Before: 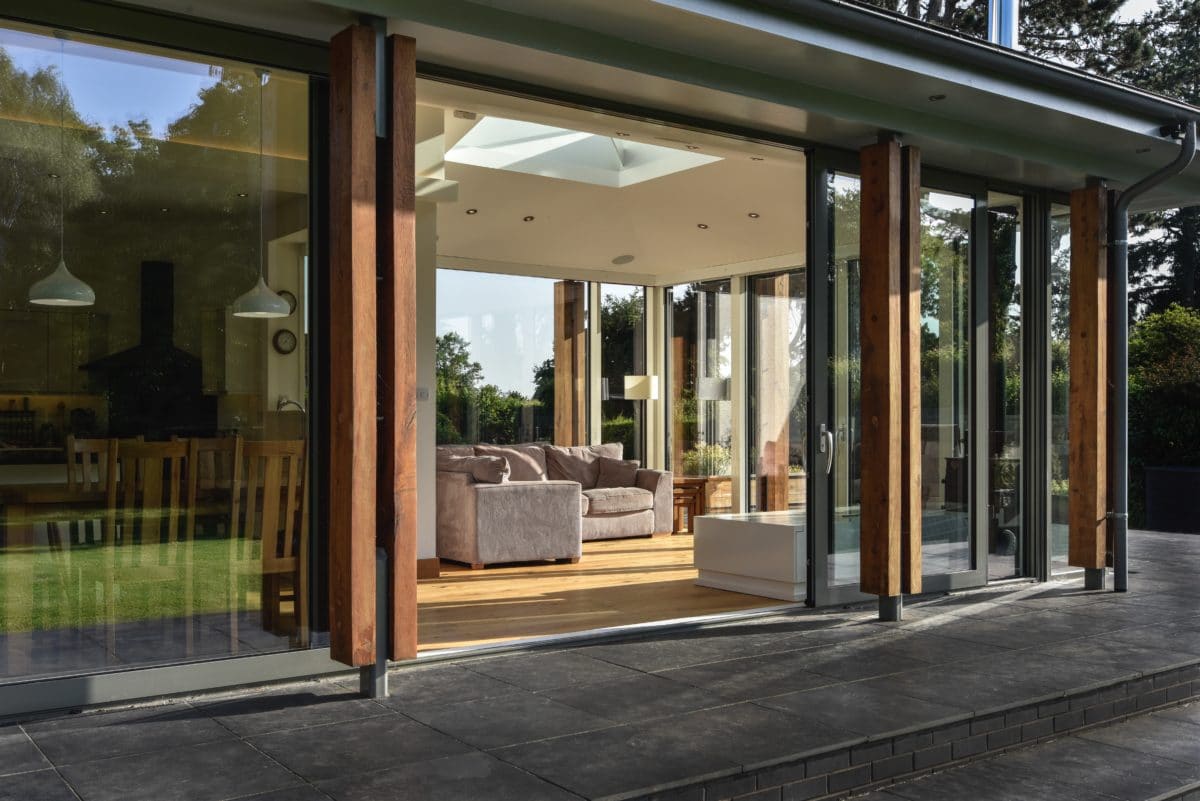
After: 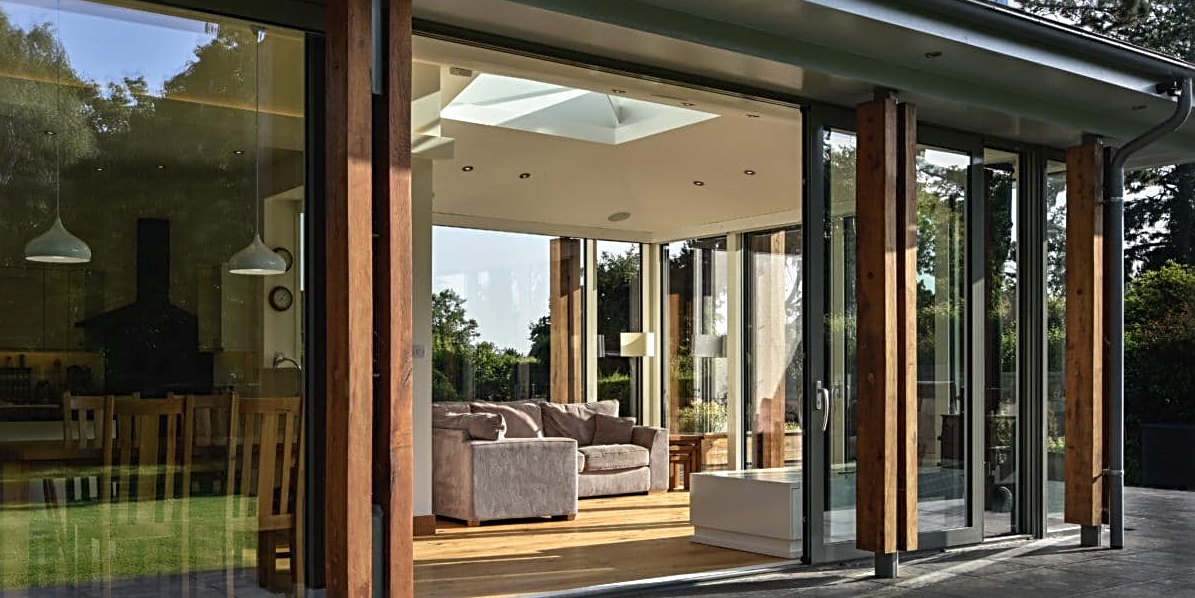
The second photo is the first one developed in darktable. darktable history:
sharpen: radius 3.119
crop: left 0.387%, top 5.469%, bottom 19.809%
